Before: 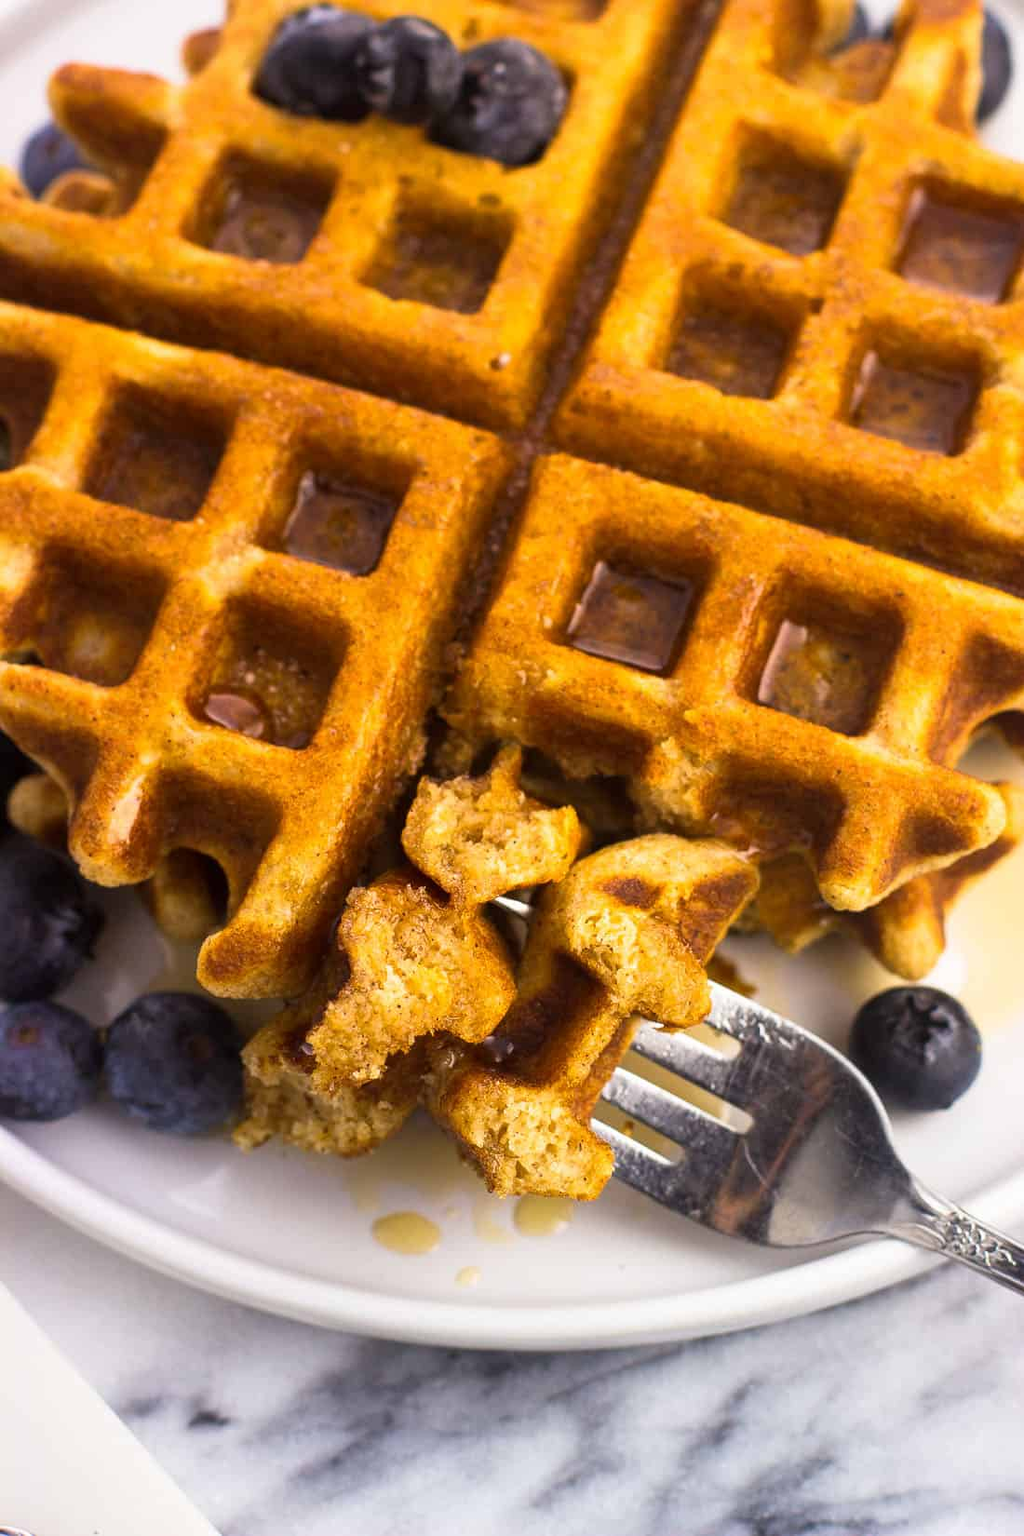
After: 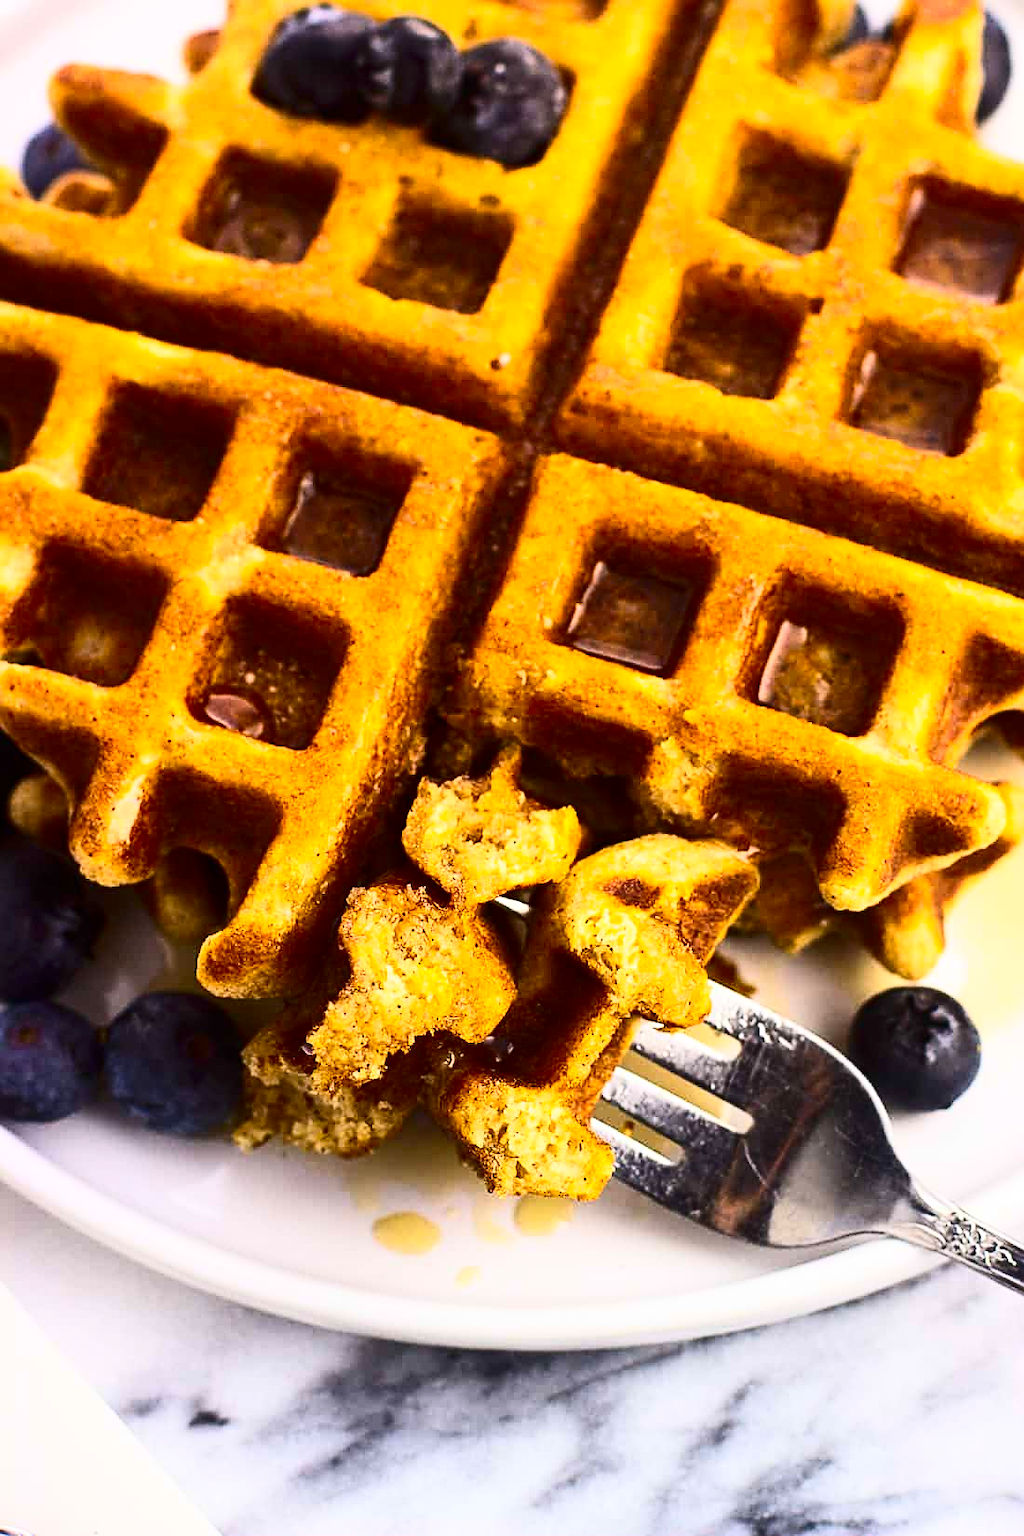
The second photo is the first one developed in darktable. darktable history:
sharpen: on, module defaults
contrast brightness saturation: contrast 0.404, brightness 0.043, saturation 0.258
